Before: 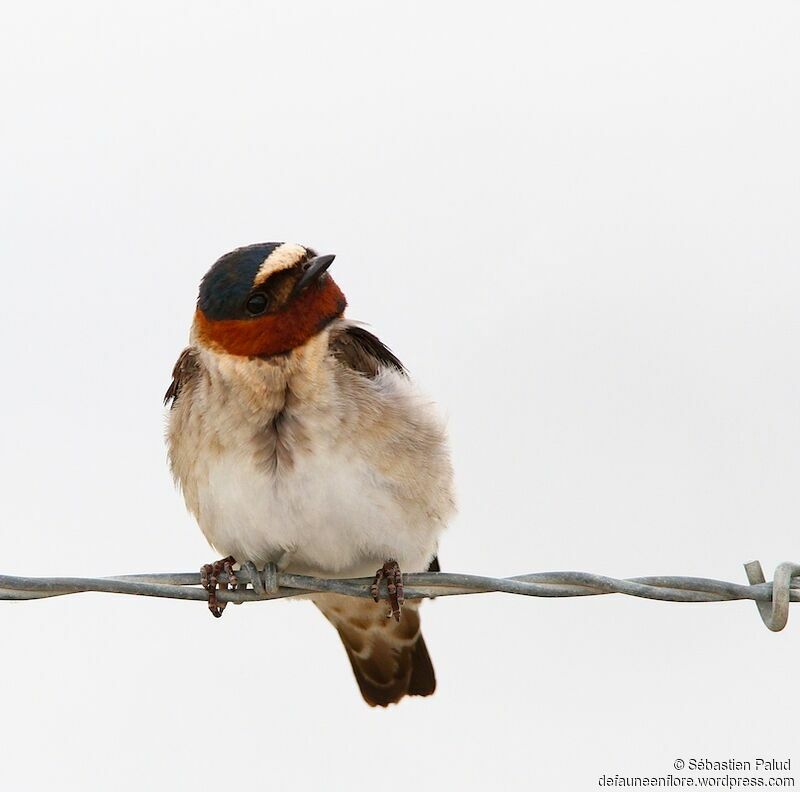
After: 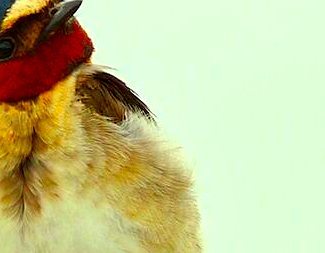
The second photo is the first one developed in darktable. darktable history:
color balance rgb: perceptual saturation grading › global saturation 25.051%
color correction: highlights a* -11.11, highlights b* 9.9, saturation 1.72
crop: left 31.68%, top 32.293%, right 27.614%, bottom 35.588%
sharpen: radius 1.31, amount 0.305, threshold 0.208
local contrast: mode bilateral grid, contrast 30, coarseness 24, midtone range 0.2
exposure: exposure 0.202 EV, compensate highlight preservation false
